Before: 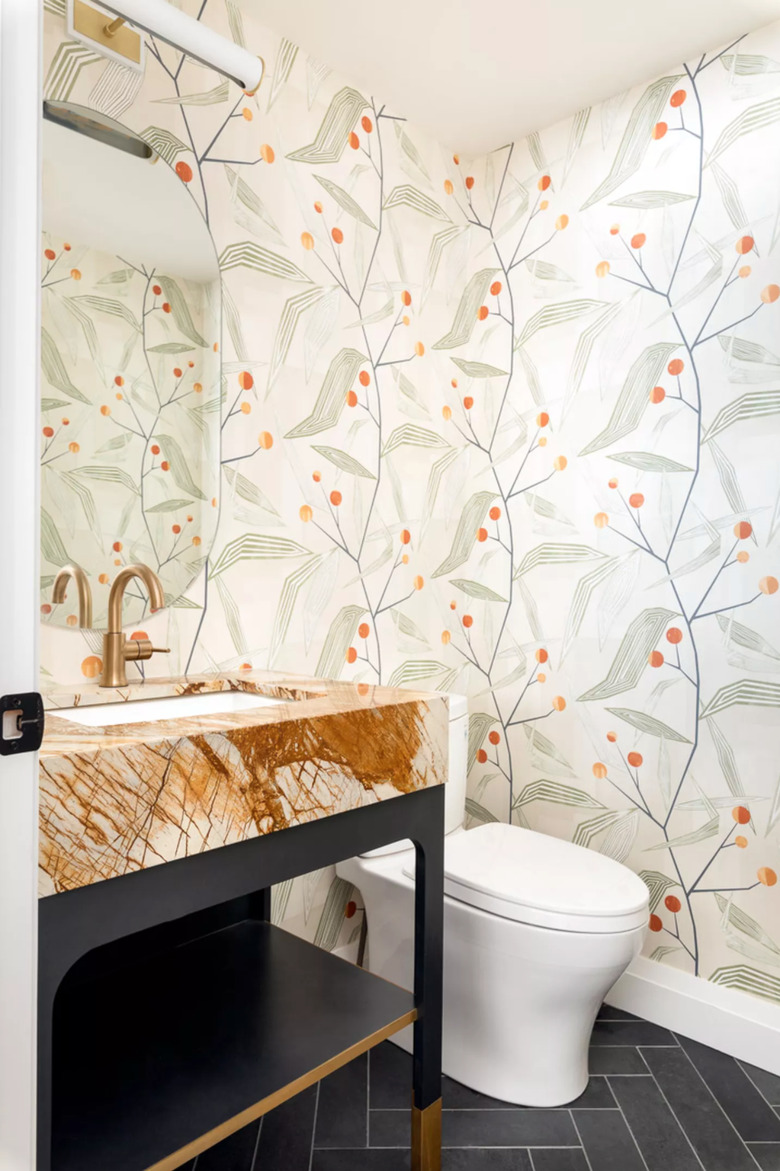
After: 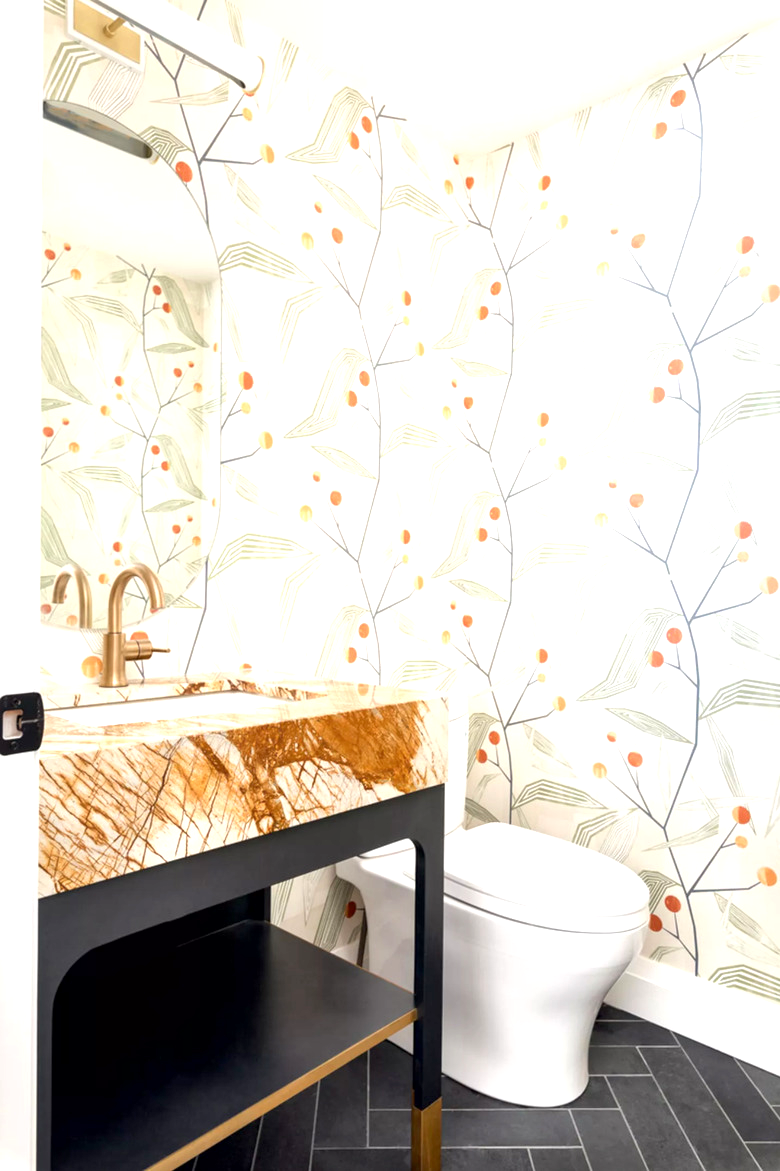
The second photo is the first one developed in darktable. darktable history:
local contrast: mode bilateral grid, contrast 10, coarseness 25, detail 115%, midtone range 0.2
exposure: black level correction 0.001, exposure 0.676 EV, compensate highlight preservation false
